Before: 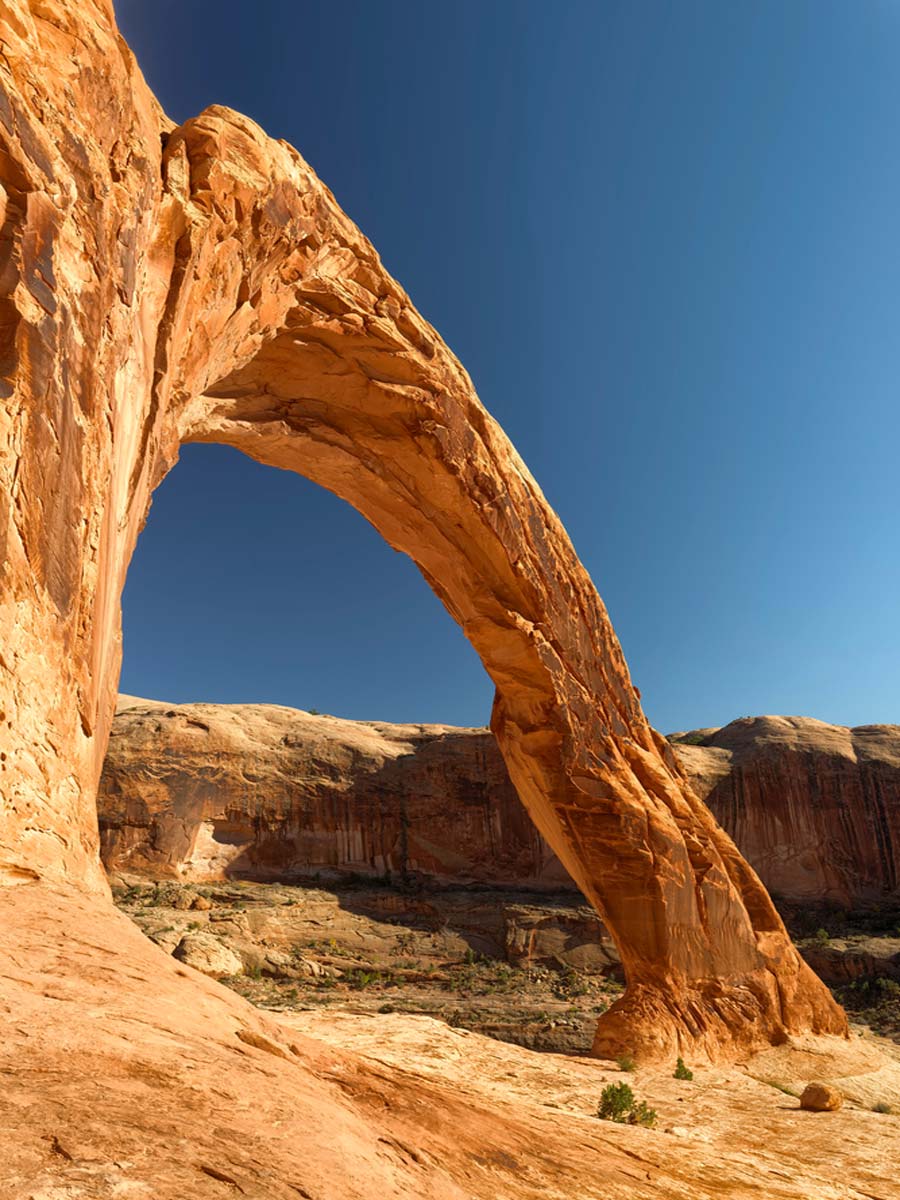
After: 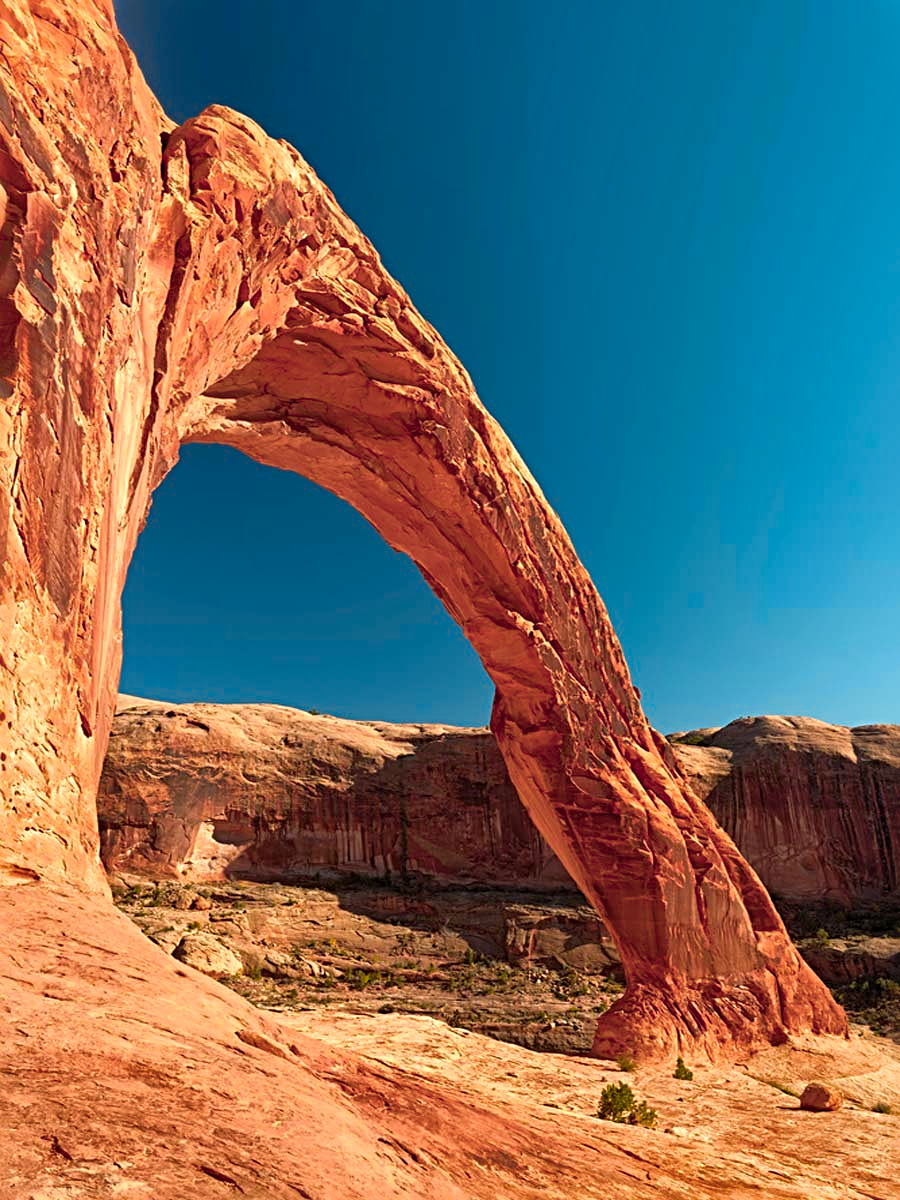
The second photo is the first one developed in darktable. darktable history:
color balance rgb: linear chroma grading › global chroma 9.014%, perceptual saturation grading › global saturation 10.292%, hue shift -12.81°
shadows and highlights: shadows 33.64, highlights -46.08, compress 49.94%, soften with gaussian
sharpen: radius 3.985
